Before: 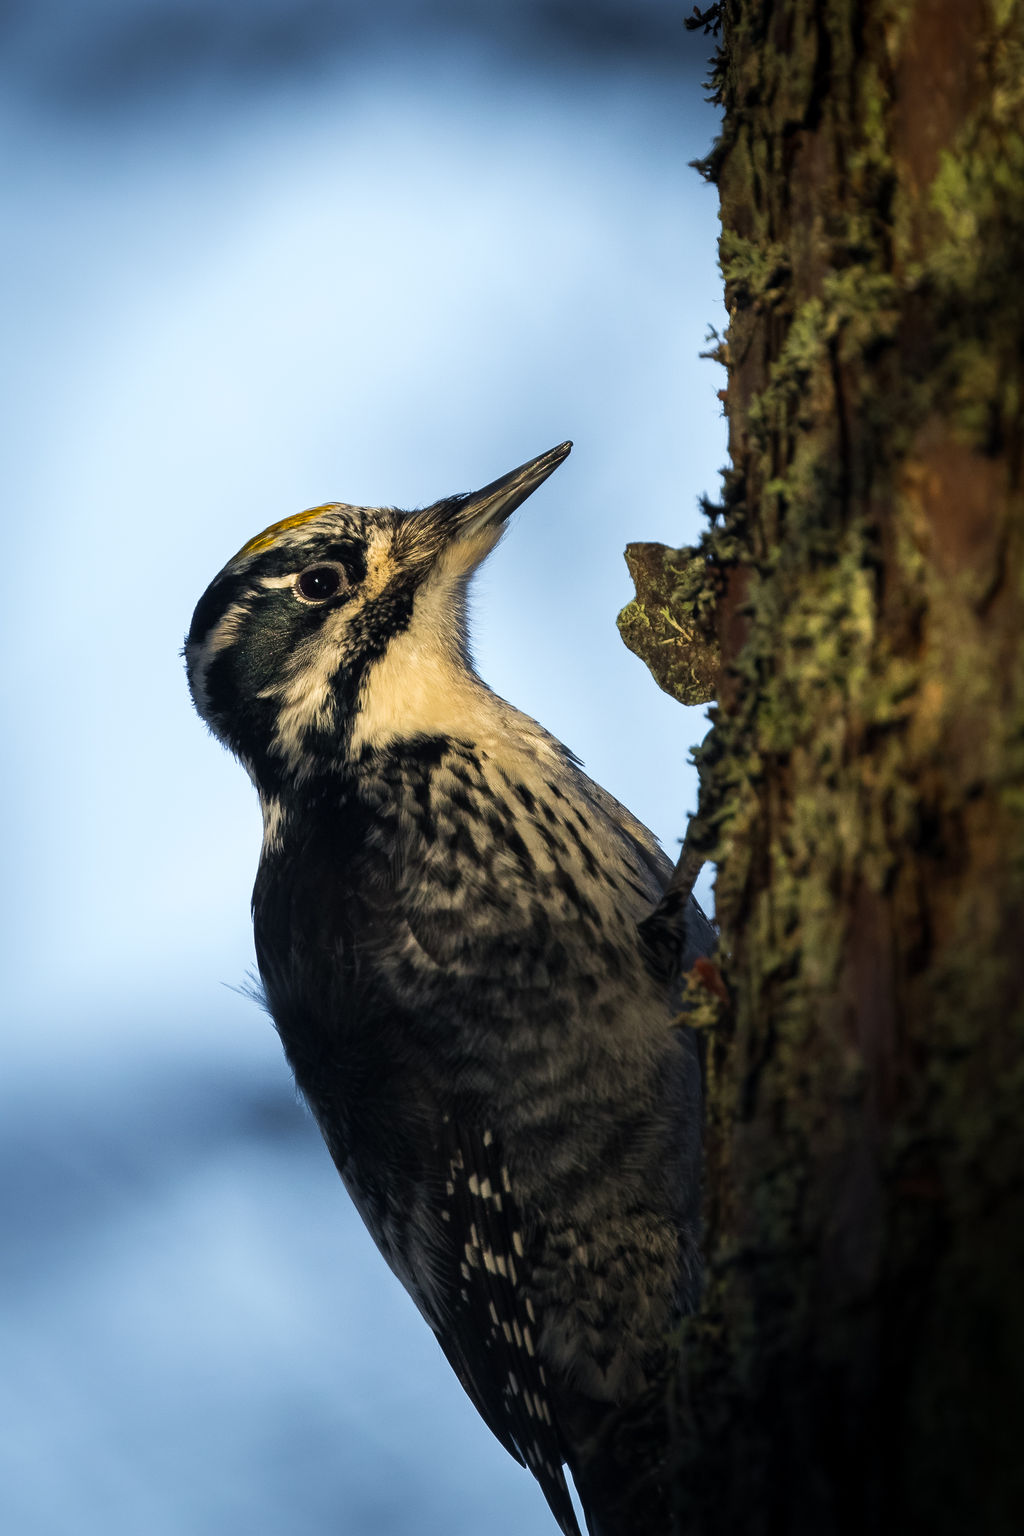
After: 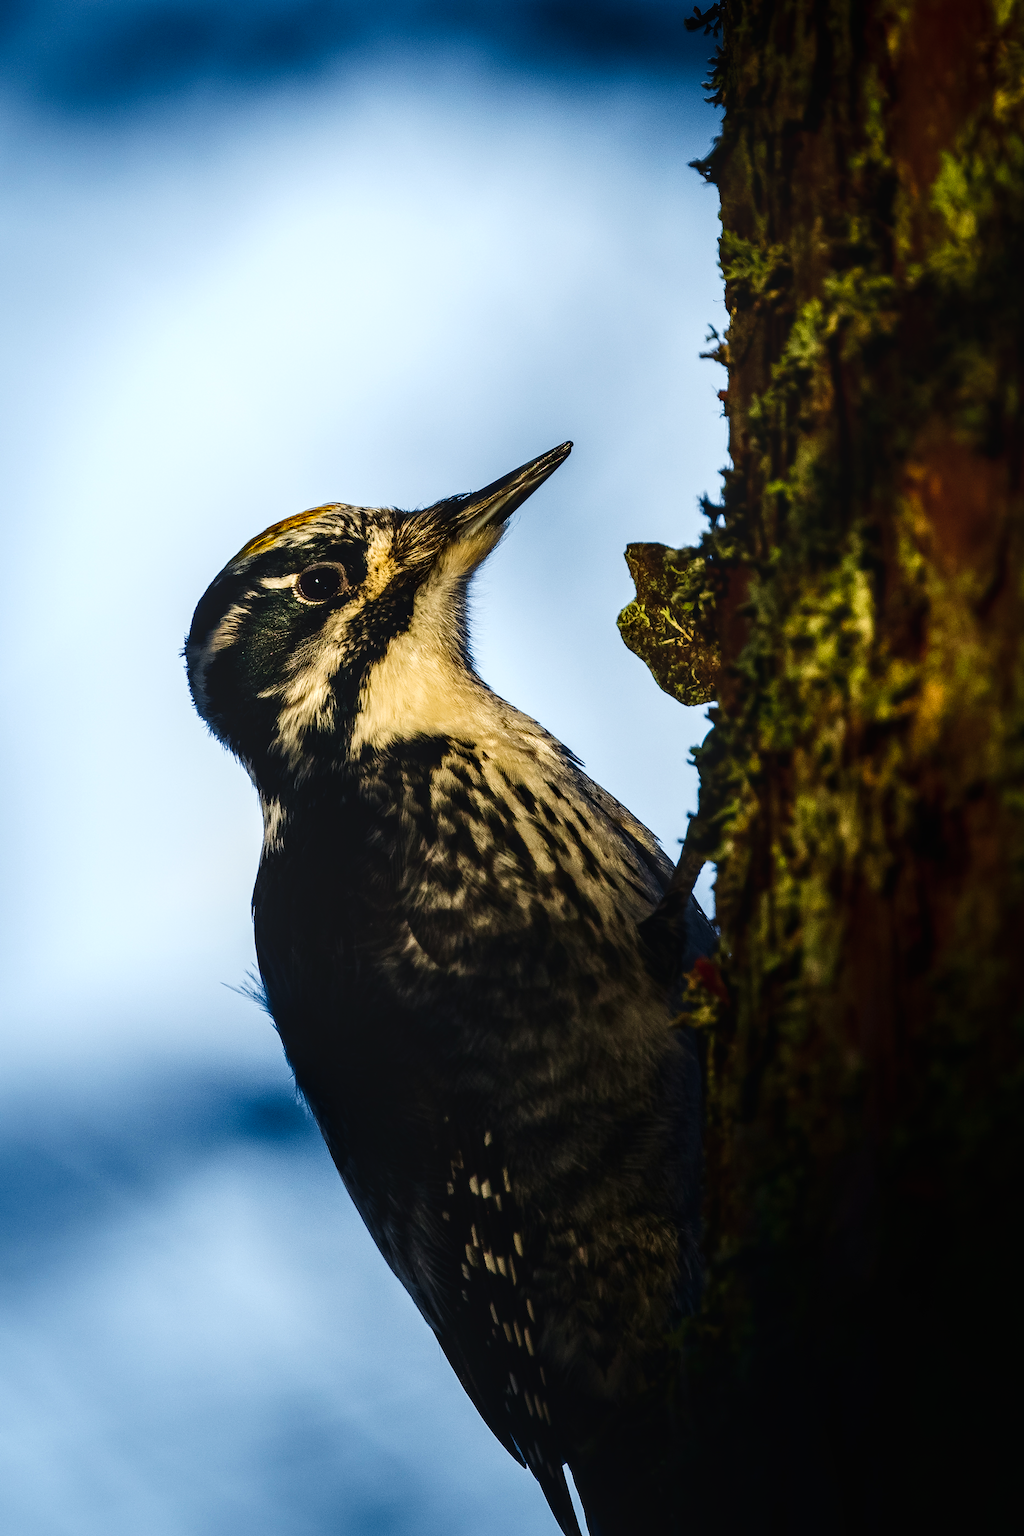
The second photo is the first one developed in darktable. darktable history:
contrast brightness saturation: contrast 0.135, brightness -0.245, saturation 0.136
local contrast: on, module defaults
tone curve: curves: ch0 [(0, 0.01) (0.052, 0.045) (0.136, 0.133) (0.29, 0.332) (0.453, 0.531) (0.676, 0.751) (0.89, 0.919) (1, 1)]; ch1 [(0, 0) (0.094, 0.081) (0.285, 0.299) (0.385, 0.403) (0.447, 0.429) (0.495, 0.496) (0.544, 0.552) (0.589, 0.612) (0.722, 0.728) (1, 1)]; ch2 [(0, 0) (0.257, 0.217) (0.43, 0.421) (0.498, 0.507) (0.531, 0.544) (0.56, 0.579) (0.625, 0.642) (1, 1)], preserve colors none
levels: levels [0, 0.48, 0.961]
